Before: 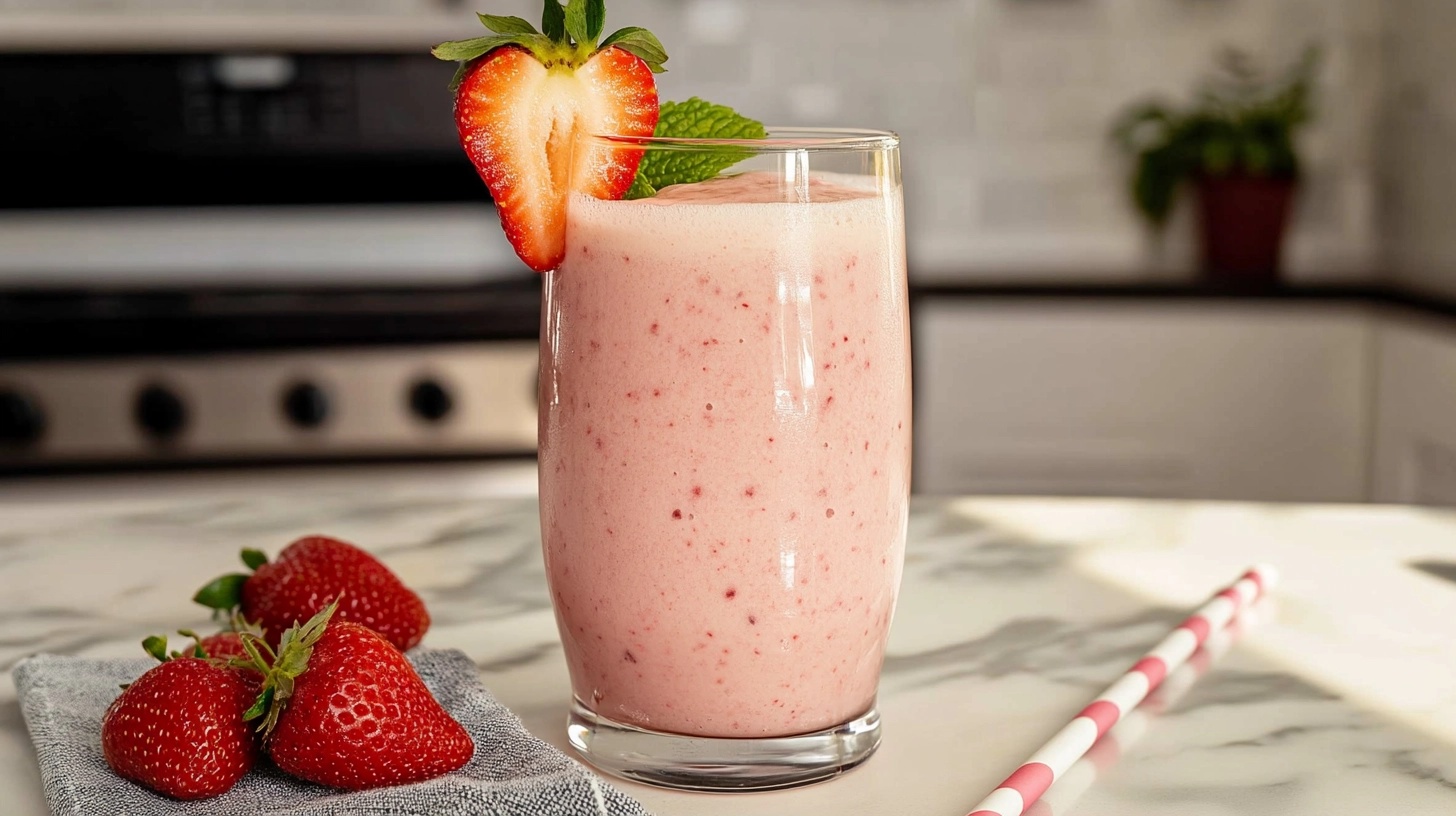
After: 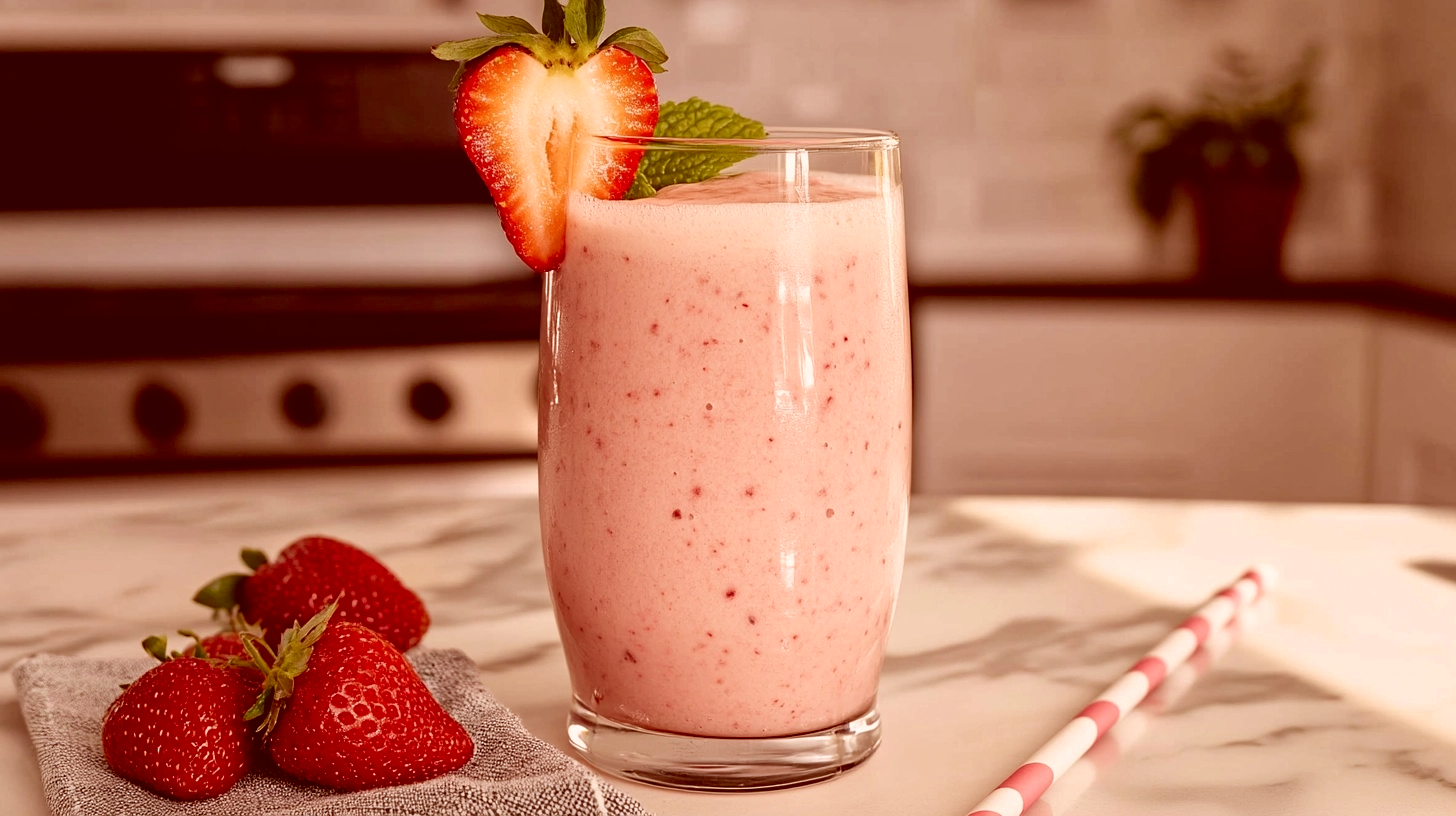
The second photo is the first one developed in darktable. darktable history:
color correction: highlights a* 9.44, highlights b* 8.59, shadows a* 39.91, shadows b* 39.47, saturation 0.771
sharpen: radius 5.36, amount 0.313, threshold 26.478
